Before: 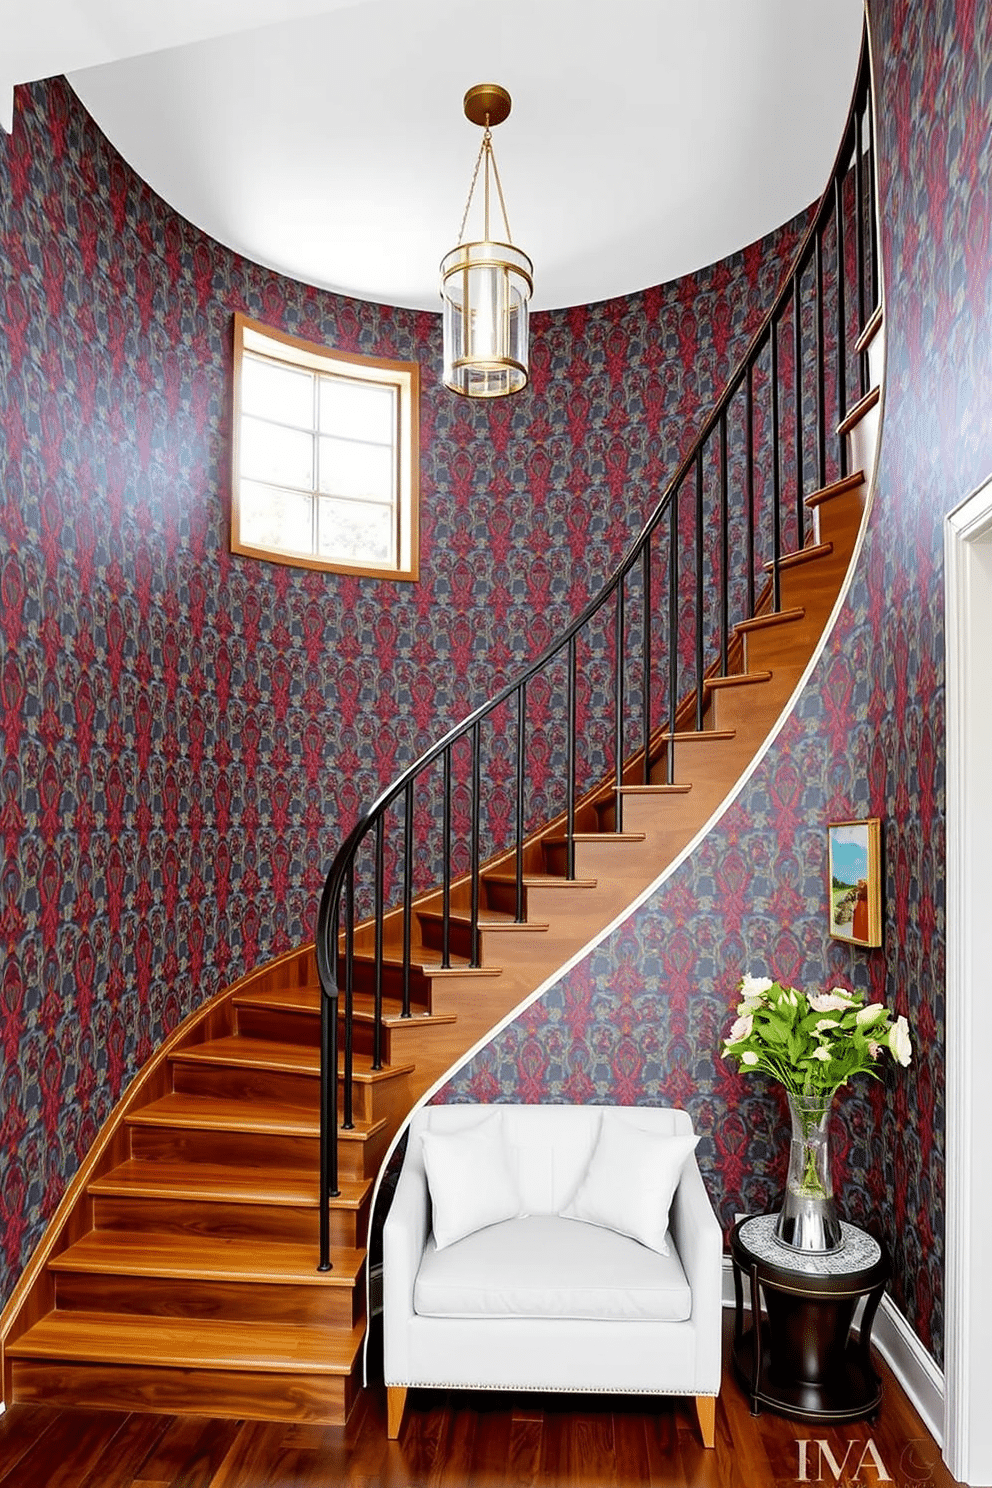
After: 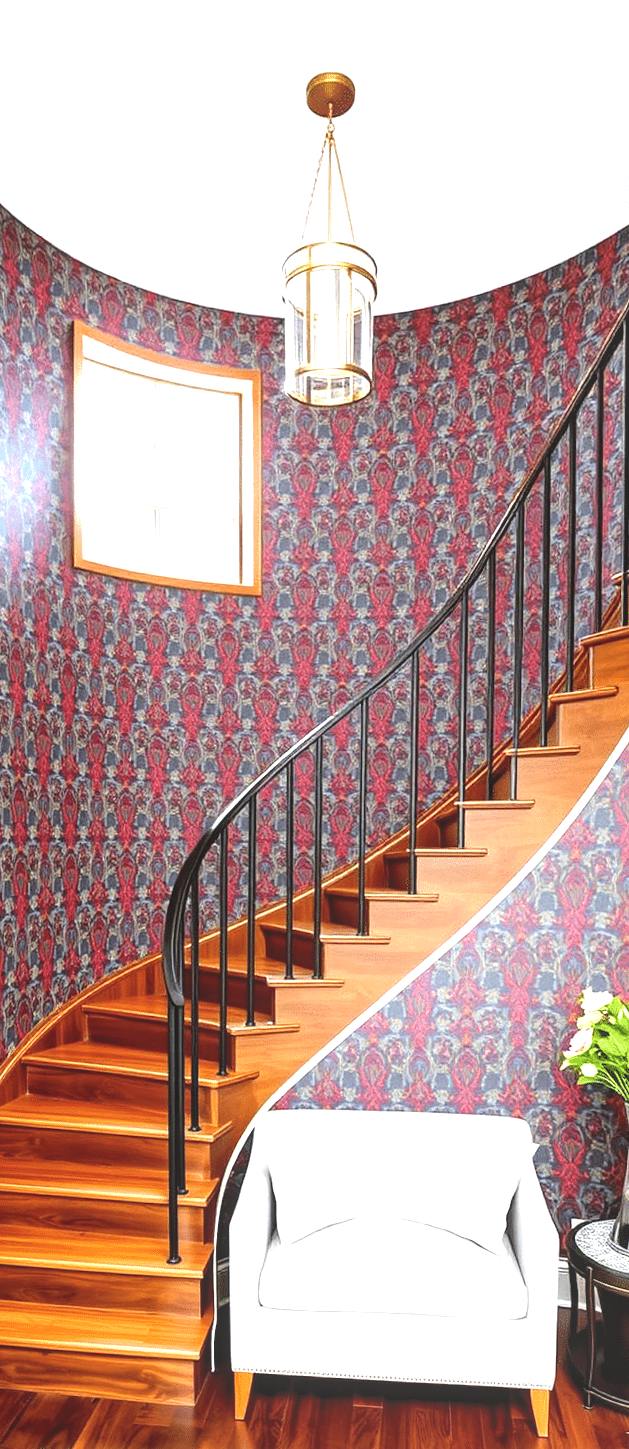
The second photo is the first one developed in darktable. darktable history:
local contrast: detail 110%
rotate and perspective: rotation 0.074°, lens shift (vertical) 0.096, lens shift (horizontal) -0.041, crop left 0.043, crop right 0.952, crop top 0.024, crop bottom 0.979
crop and rotate: left 13.342%, right 19.991%
exposure: black level correction -0.005, exposure 1.002 EV, compensate highlight preservation false
